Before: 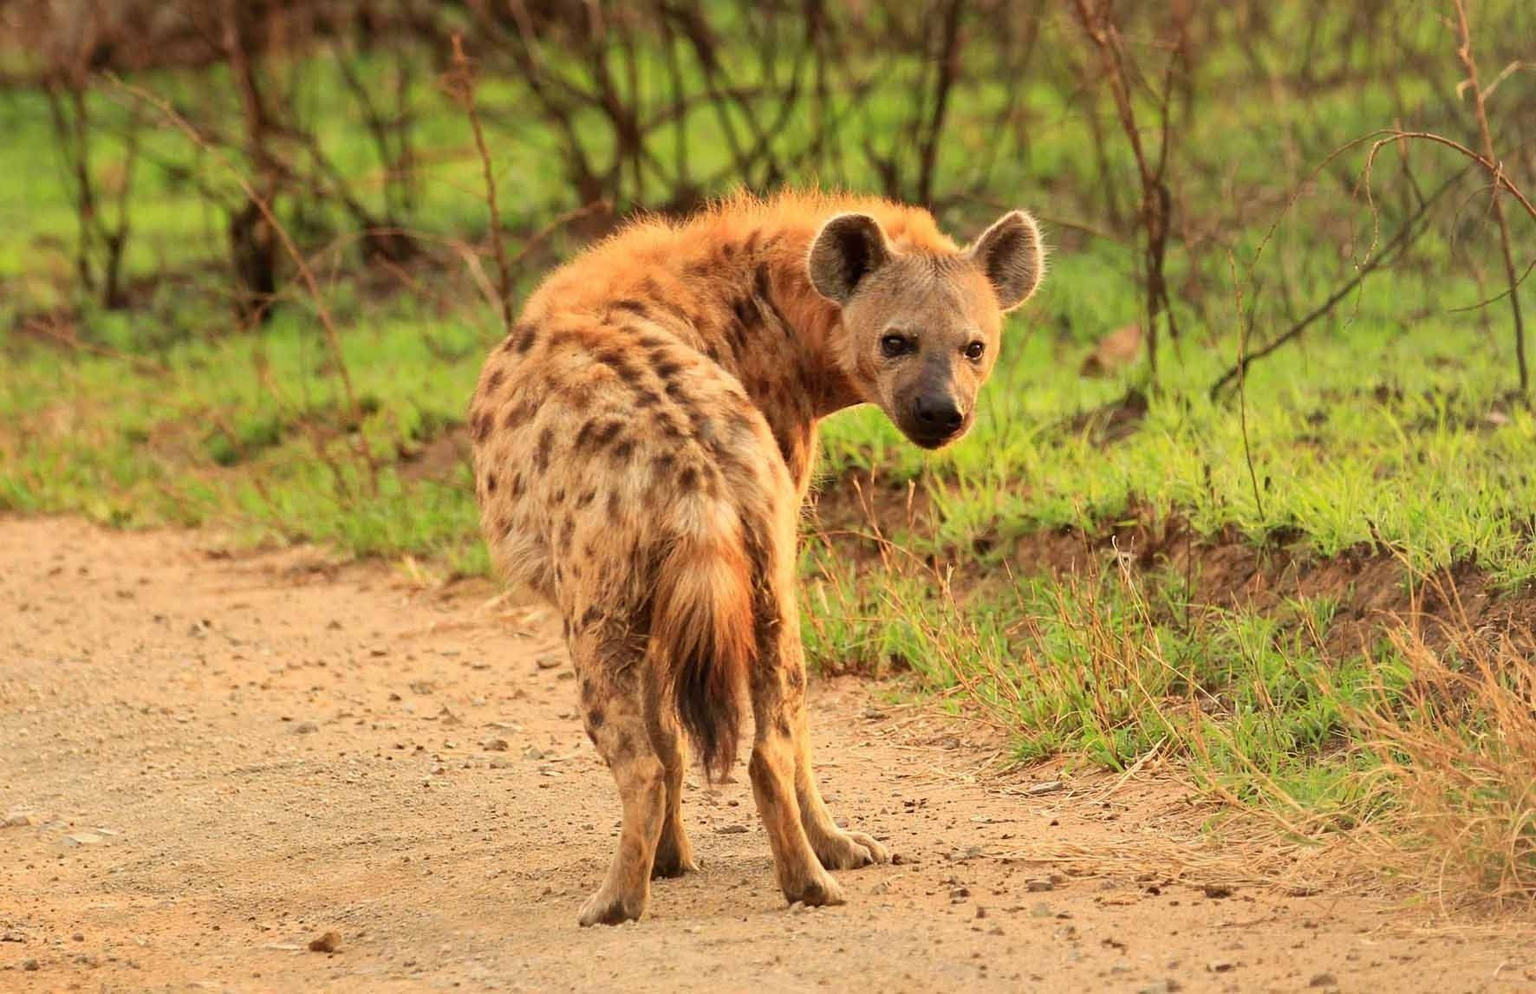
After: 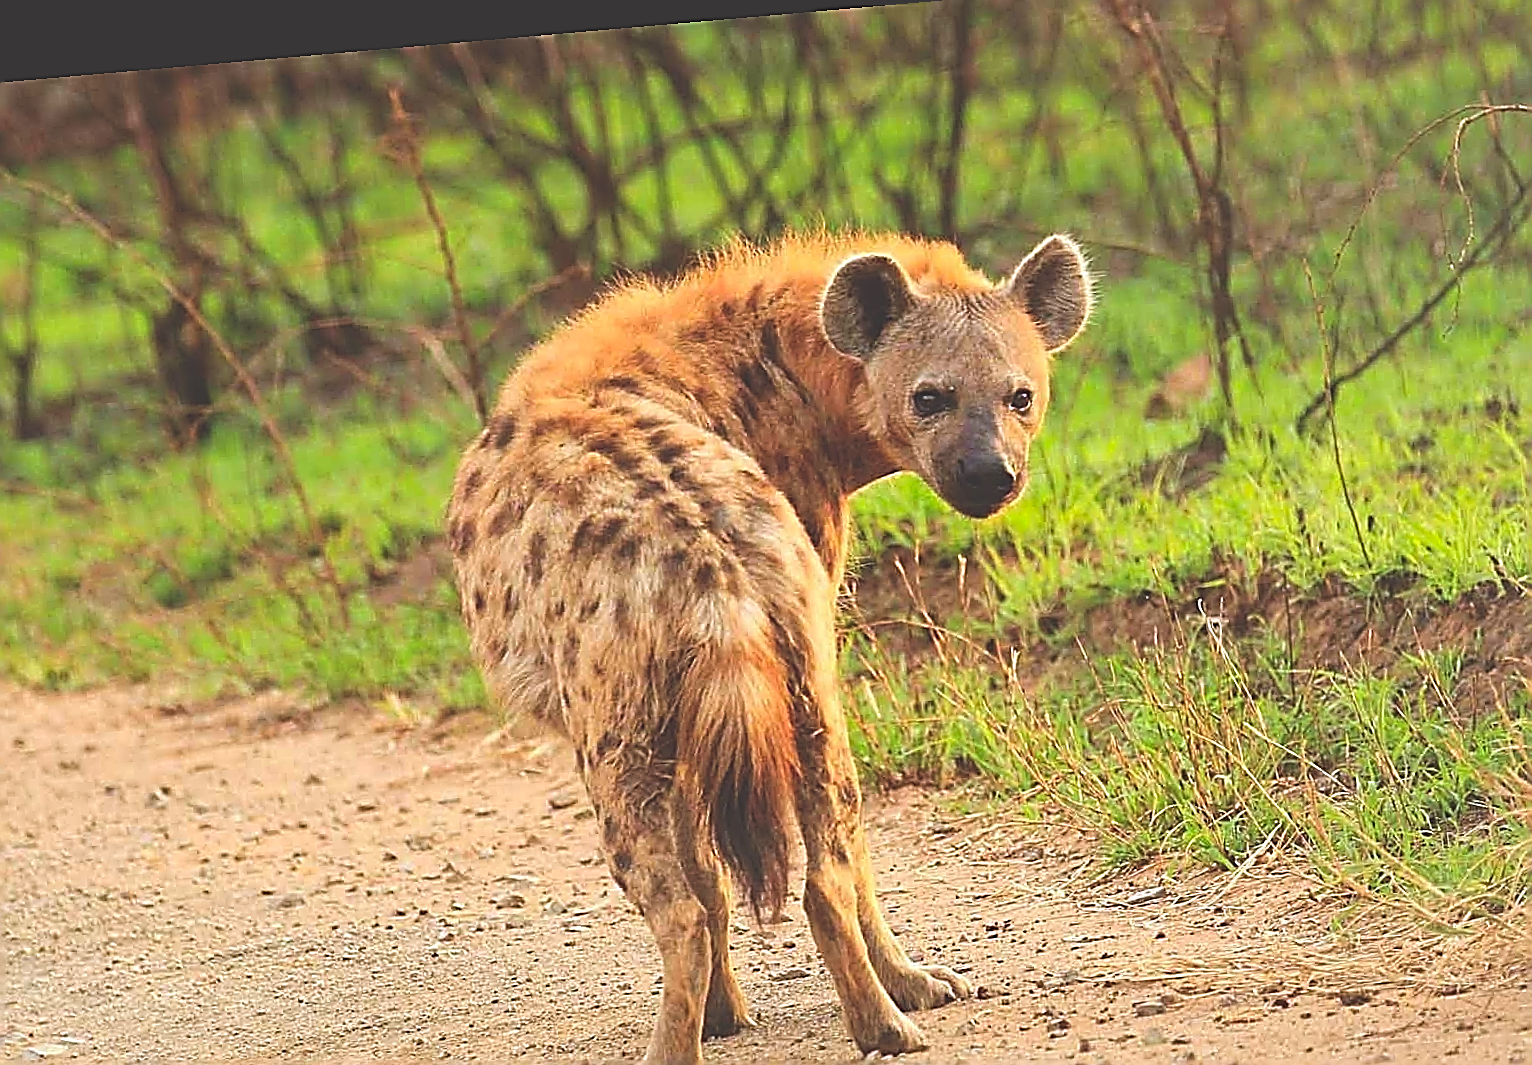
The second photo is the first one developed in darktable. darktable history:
crop and rotate: left 7.196%, top 4.574%, right 10.605%, bottom 13.178%
exposure: black level correction -0.041, exposure 0.064 EV, compensate highlight preservation false
rotate and perspective: rotation -4.98°, automatic cropping off
white balance: red 0.948, green 1.02, blue 1.176
color balance: lift [1, 1, 0.999, 1.001], gamma [1, 1.003, 1.005, 0.995], gain [1, 0.992, 0.988, 1.012], contrast 5%, output saturation 110%
sharpen: amount 2
contrast brightness saturation: contrast -0.02, brightness -0.01, saturation 0.03
